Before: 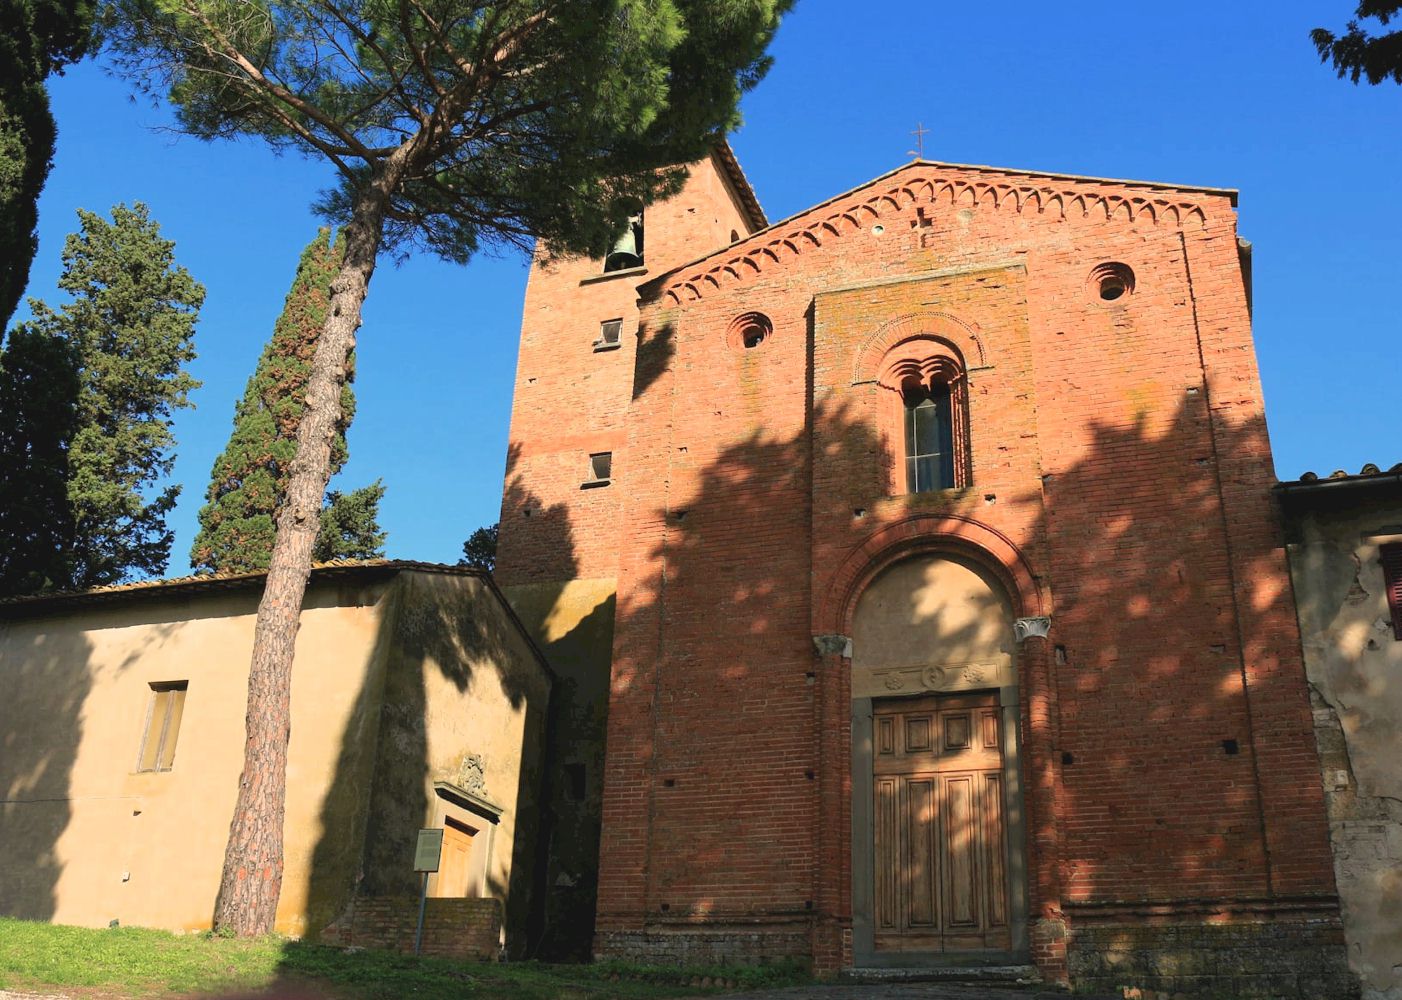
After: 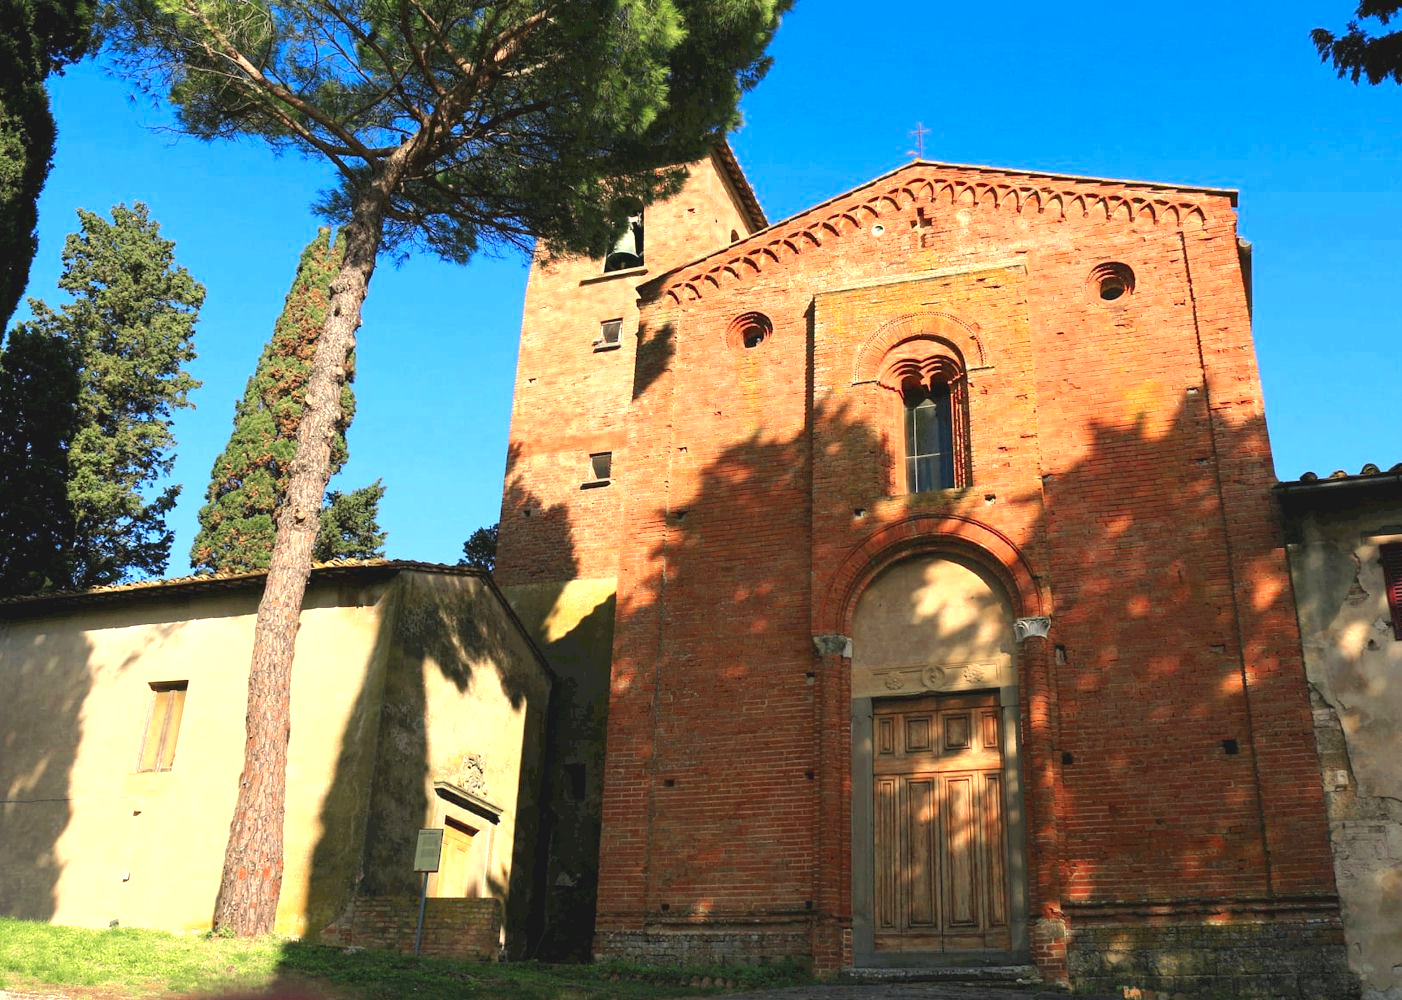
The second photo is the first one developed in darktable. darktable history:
exposure: exposure 0.295 EV, compensate highlight preservation false
color zones: curves: ch0 [(0.004, 0.305) (0.261, 0.623) (0.389, 0.399) (0.708, 0.571) (0.947, 0.34)]; ch1 [(0.025, 0.645) (0.229, 0.584) (0.326, 0.551) (0.484, 0.262) (0.757, 0.643)]
